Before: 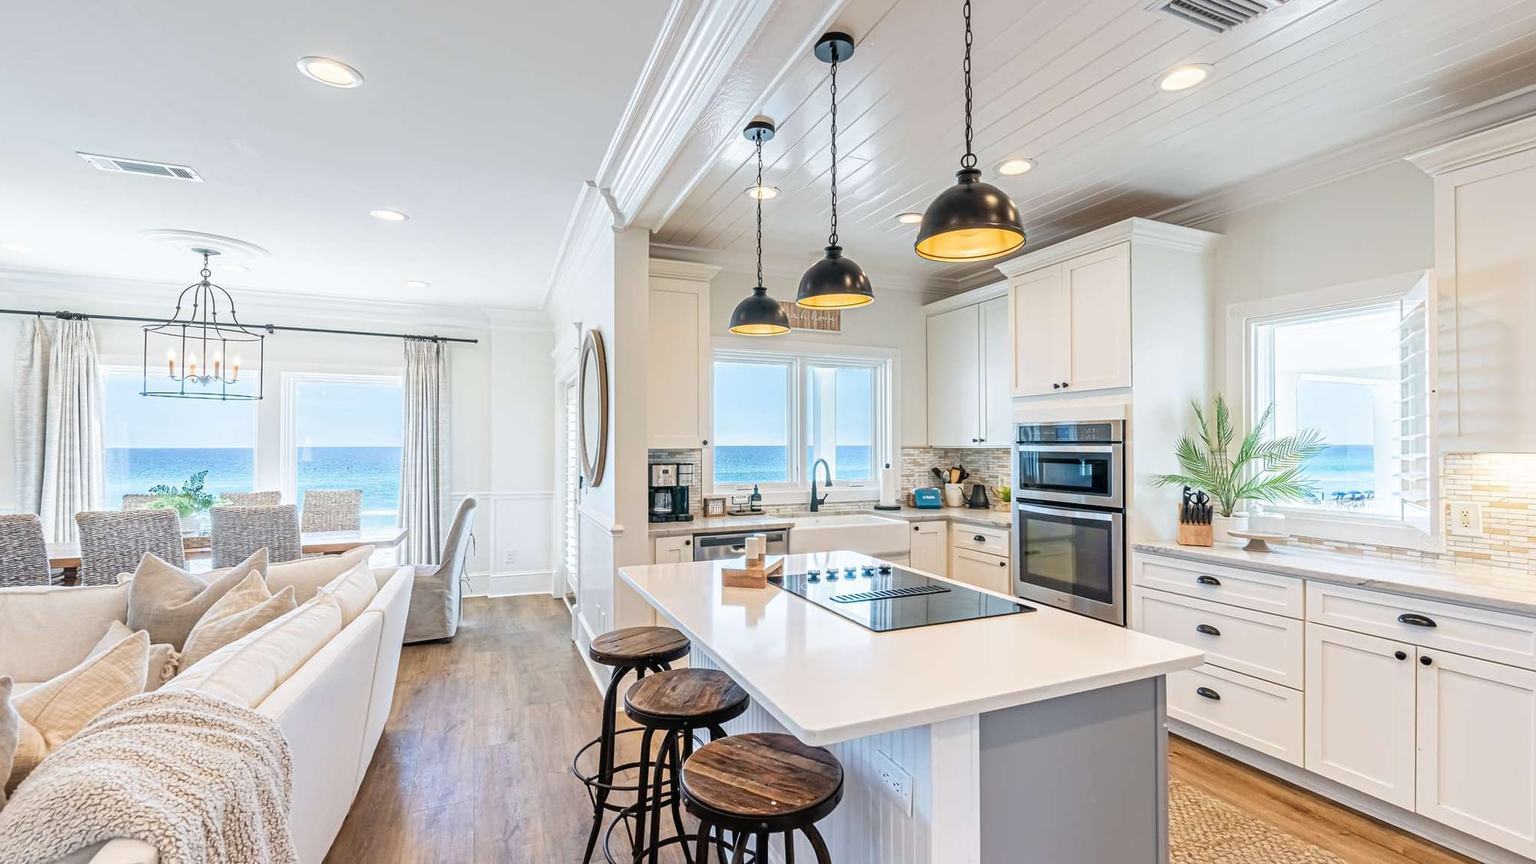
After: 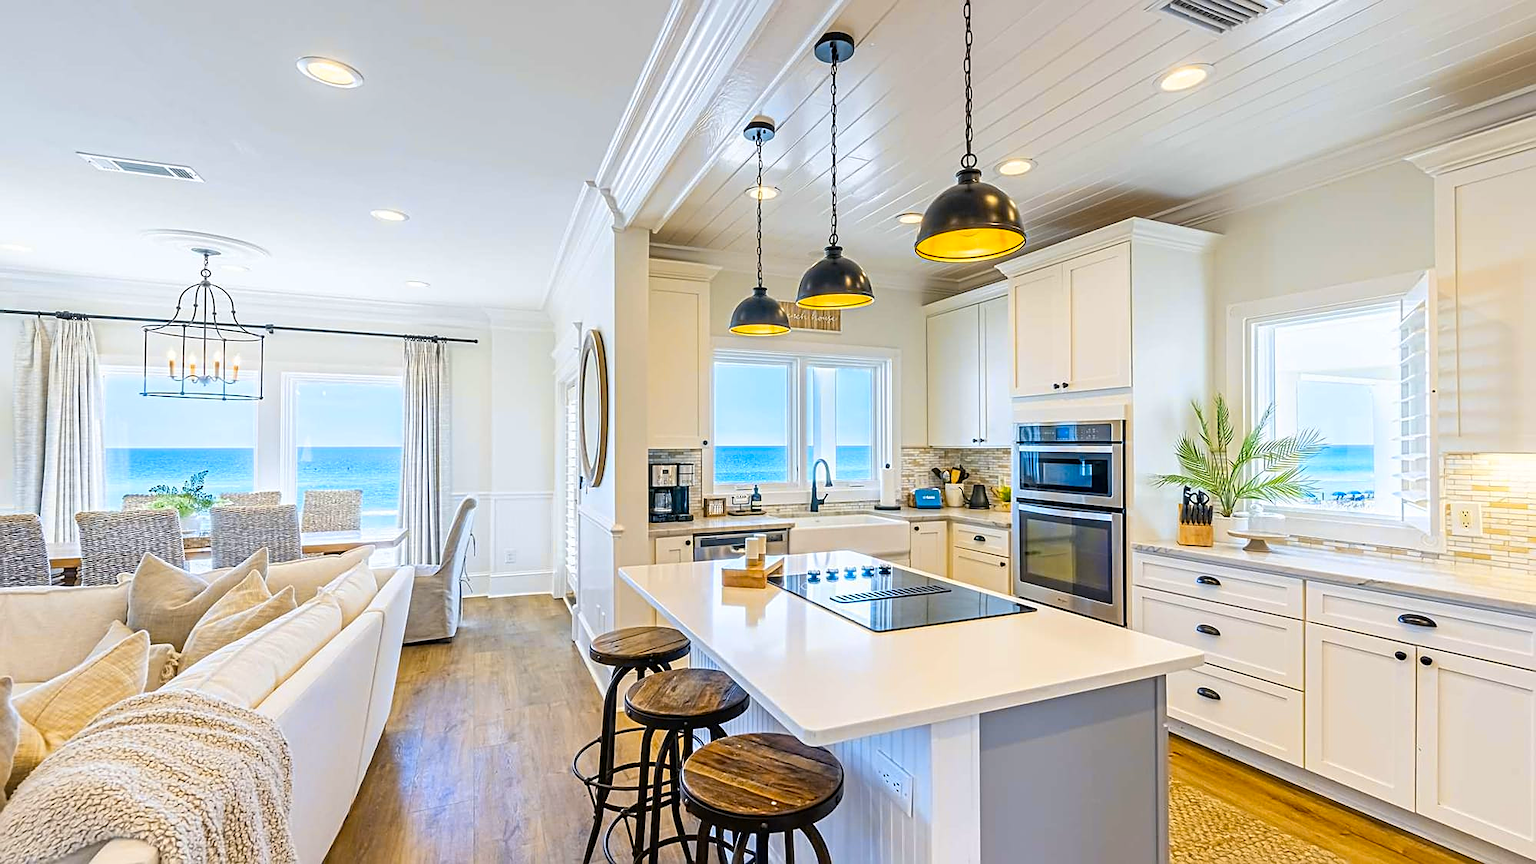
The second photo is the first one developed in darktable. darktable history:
sharpen: on, module defaults
white balance: emerald 1
color contrast: green-magenta contrast 1.12, blue-yellow contrast 1.95, unbound 0
